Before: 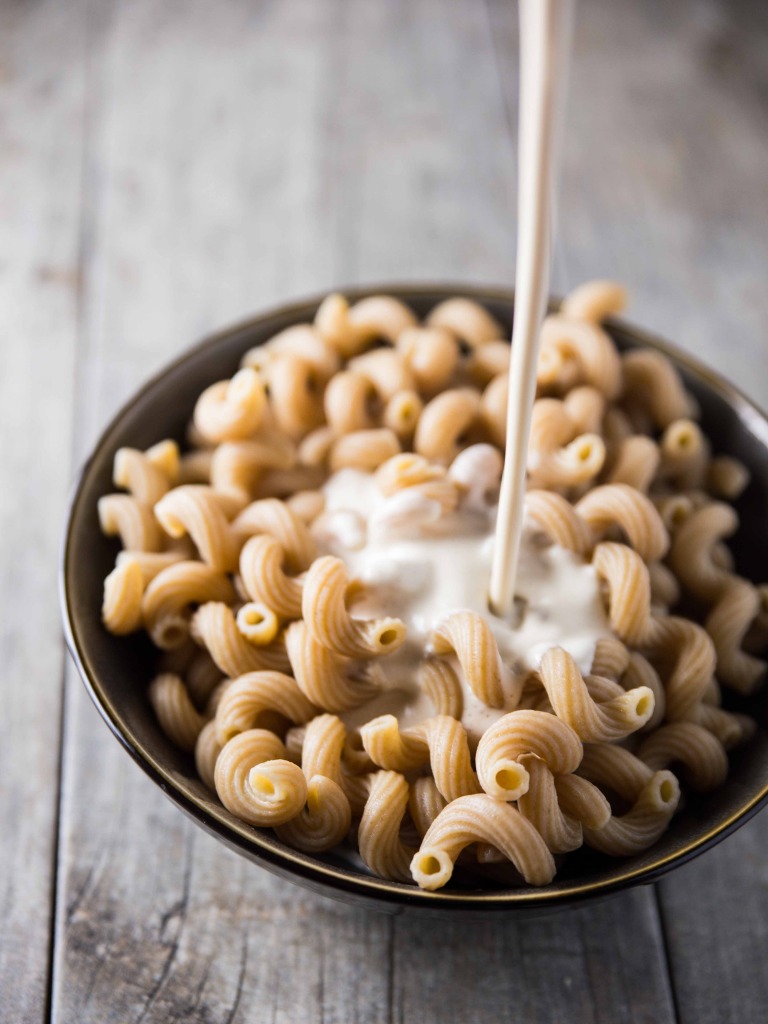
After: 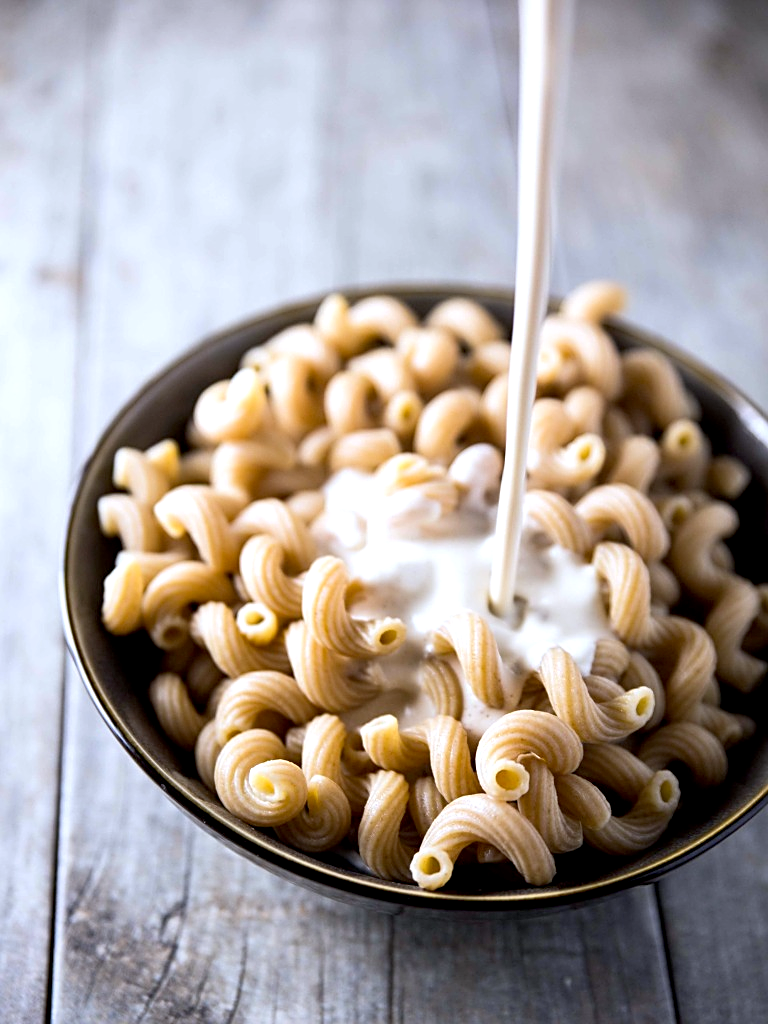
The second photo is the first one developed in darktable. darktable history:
exposure: black level correction 0.005, exposure 0.417 EV, compensate highlight preservation false
sharpen: on, module defaults
white balance: red 0.954, blue 1.079
